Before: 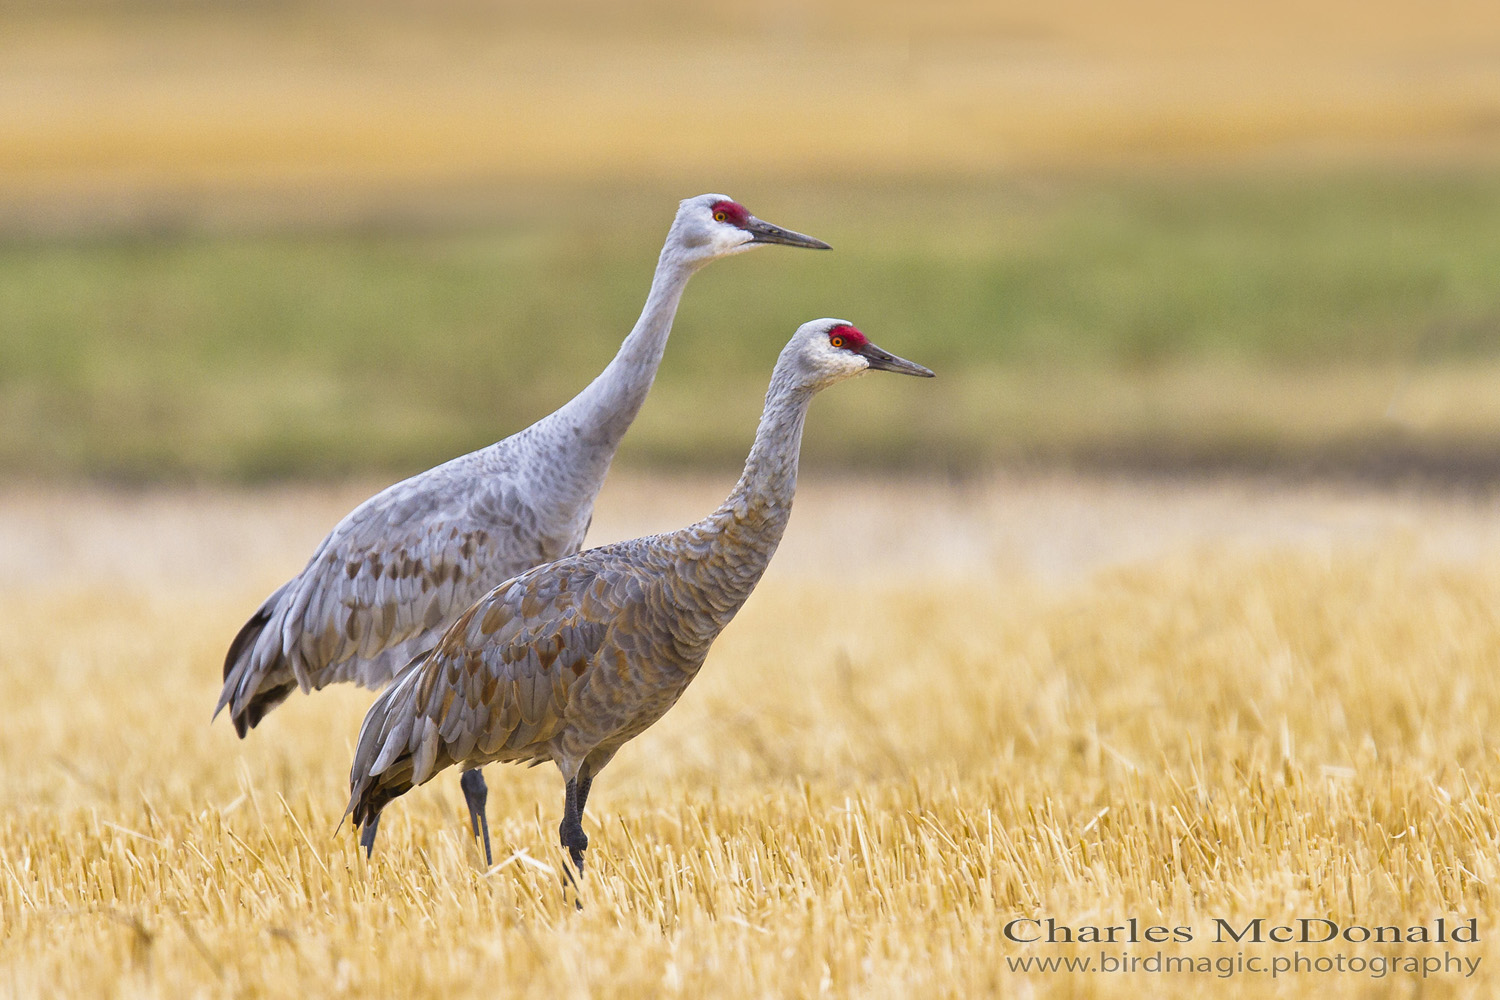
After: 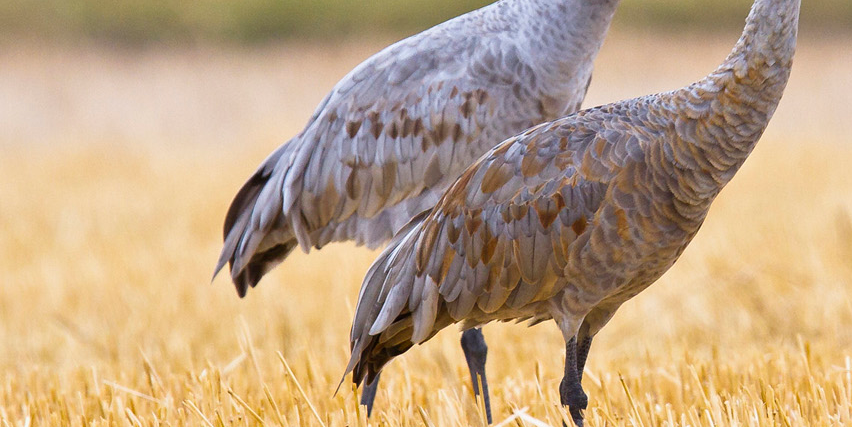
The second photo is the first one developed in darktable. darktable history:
crop: top 44.176%, right 43.178%, bottom 13.063%
